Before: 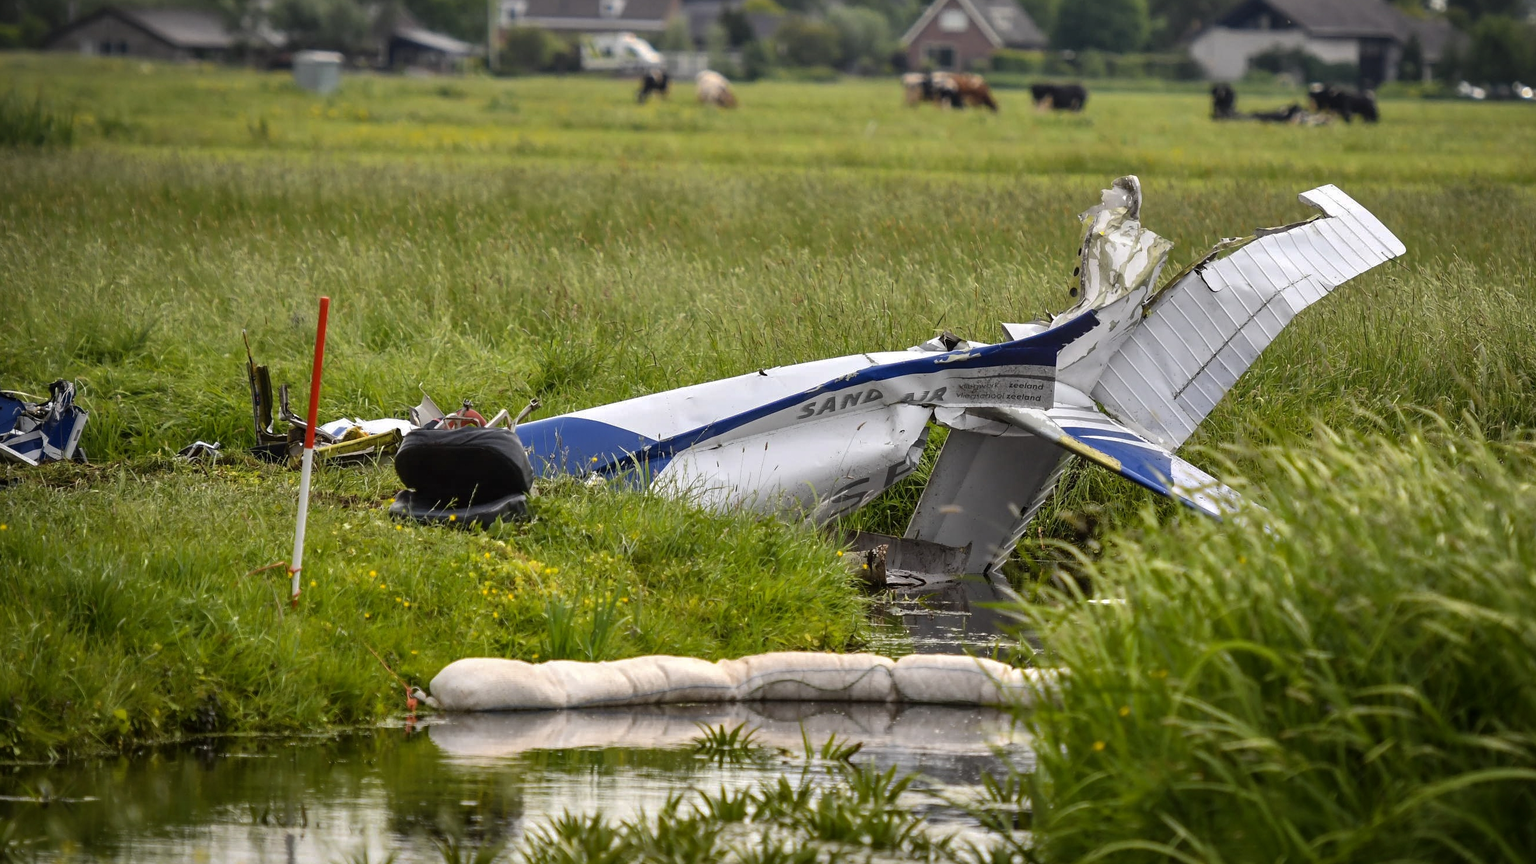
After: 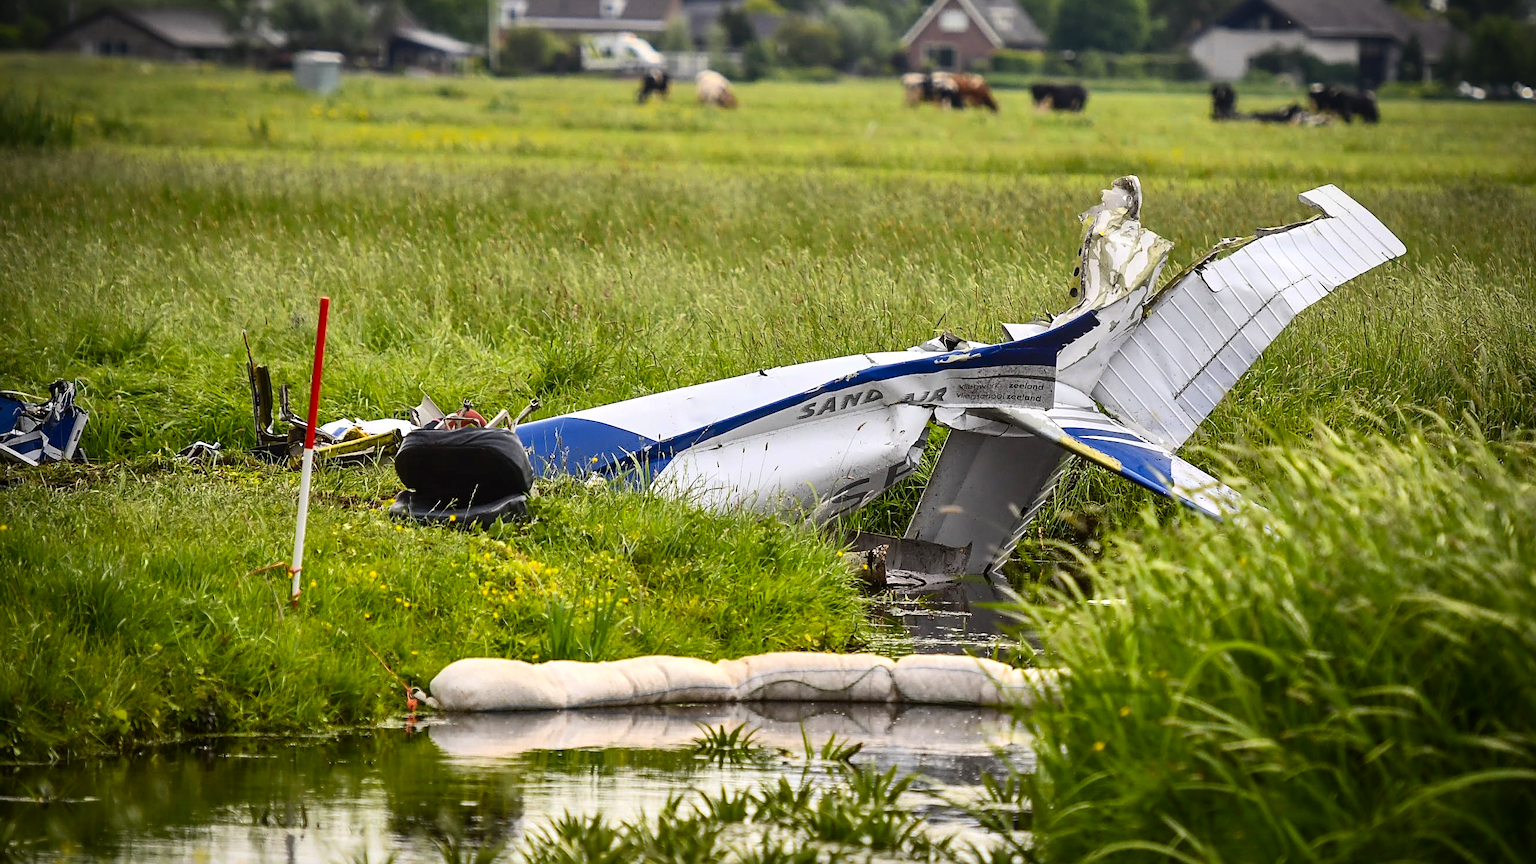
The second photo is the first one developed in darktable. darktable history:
vignetting: brightness -0.629, saturation -0.007, center (-0.028, 0.239)
sharpen: on, module defaults
contrast brightness saturation: contrast 0.23, brightness 0.1, saturation 0.29
